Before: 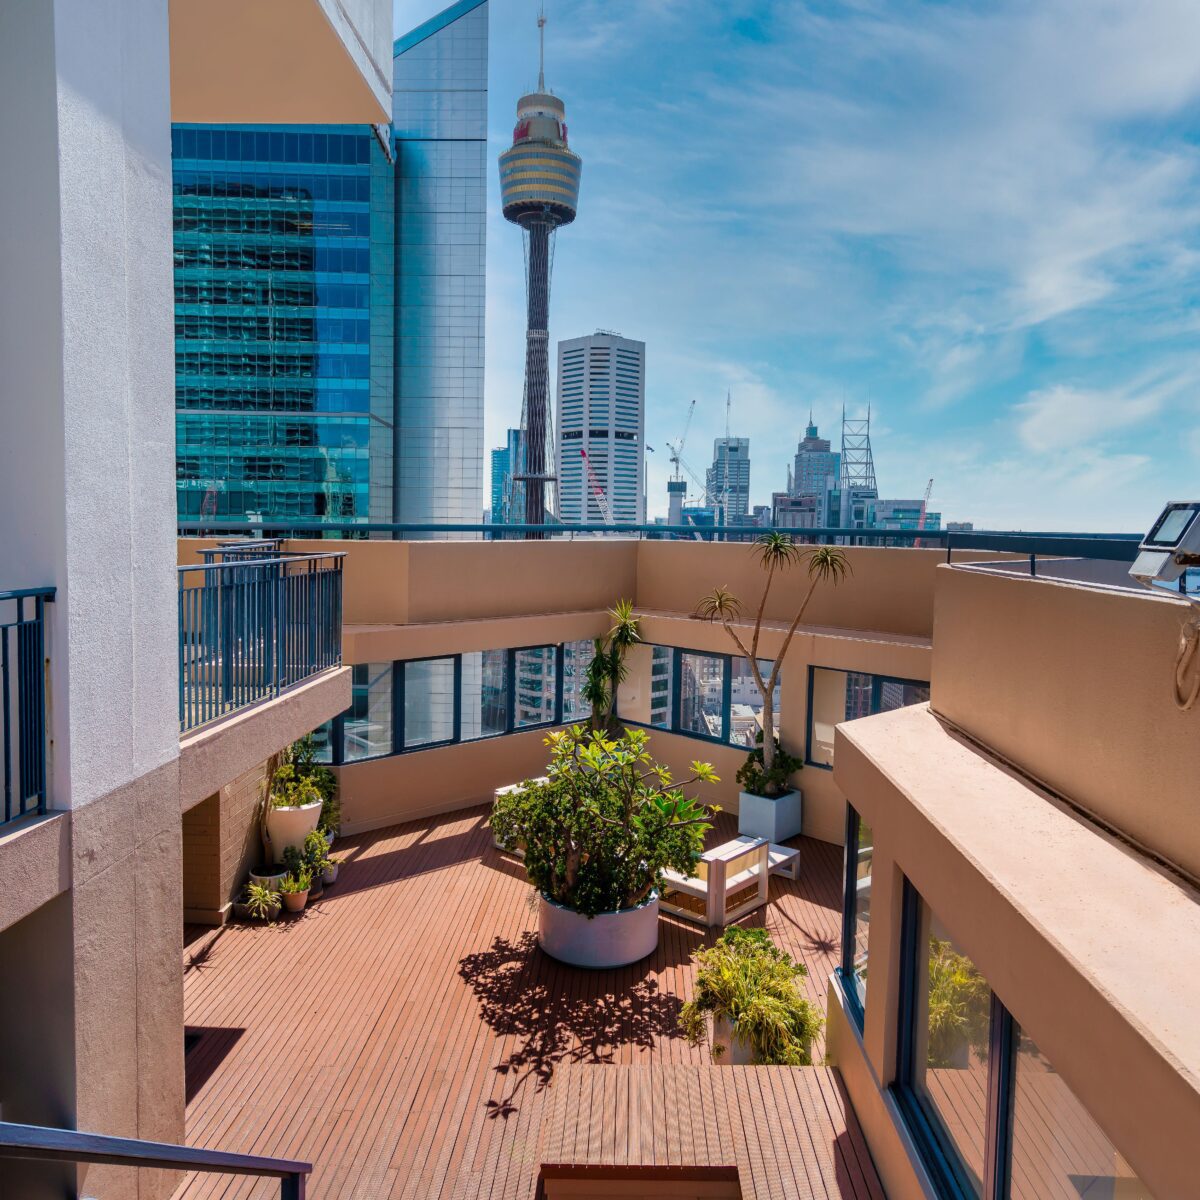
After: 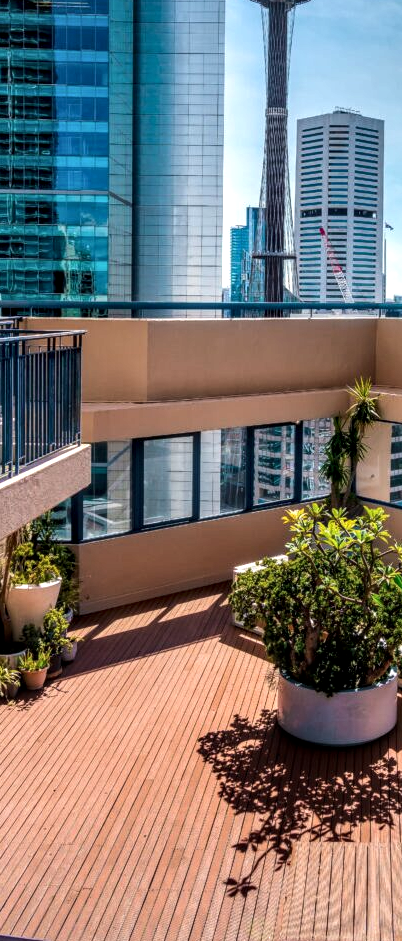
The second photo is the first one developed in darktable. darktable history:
local contrast: highlights 61%, detail 143%, midtone range 0.428
white balance: red 1, blue 1
tone equalizer: -8 EV -0.417 EV, -7 EV -0.389 EV, -6 EV -0.333 EV, -5 EV -0.222 EV, -3 EV 0.222 EV, -2 EV 0.333 EV, -1 EV 0.389 EV, +0 EV 0.417 EV, edges refinement/feathering 500, mask exposure compensation -1.57 EV, preserve details no
crop and rotate: left 21.77%, top 18.528%, right 44.676%, bottom 2.997%
